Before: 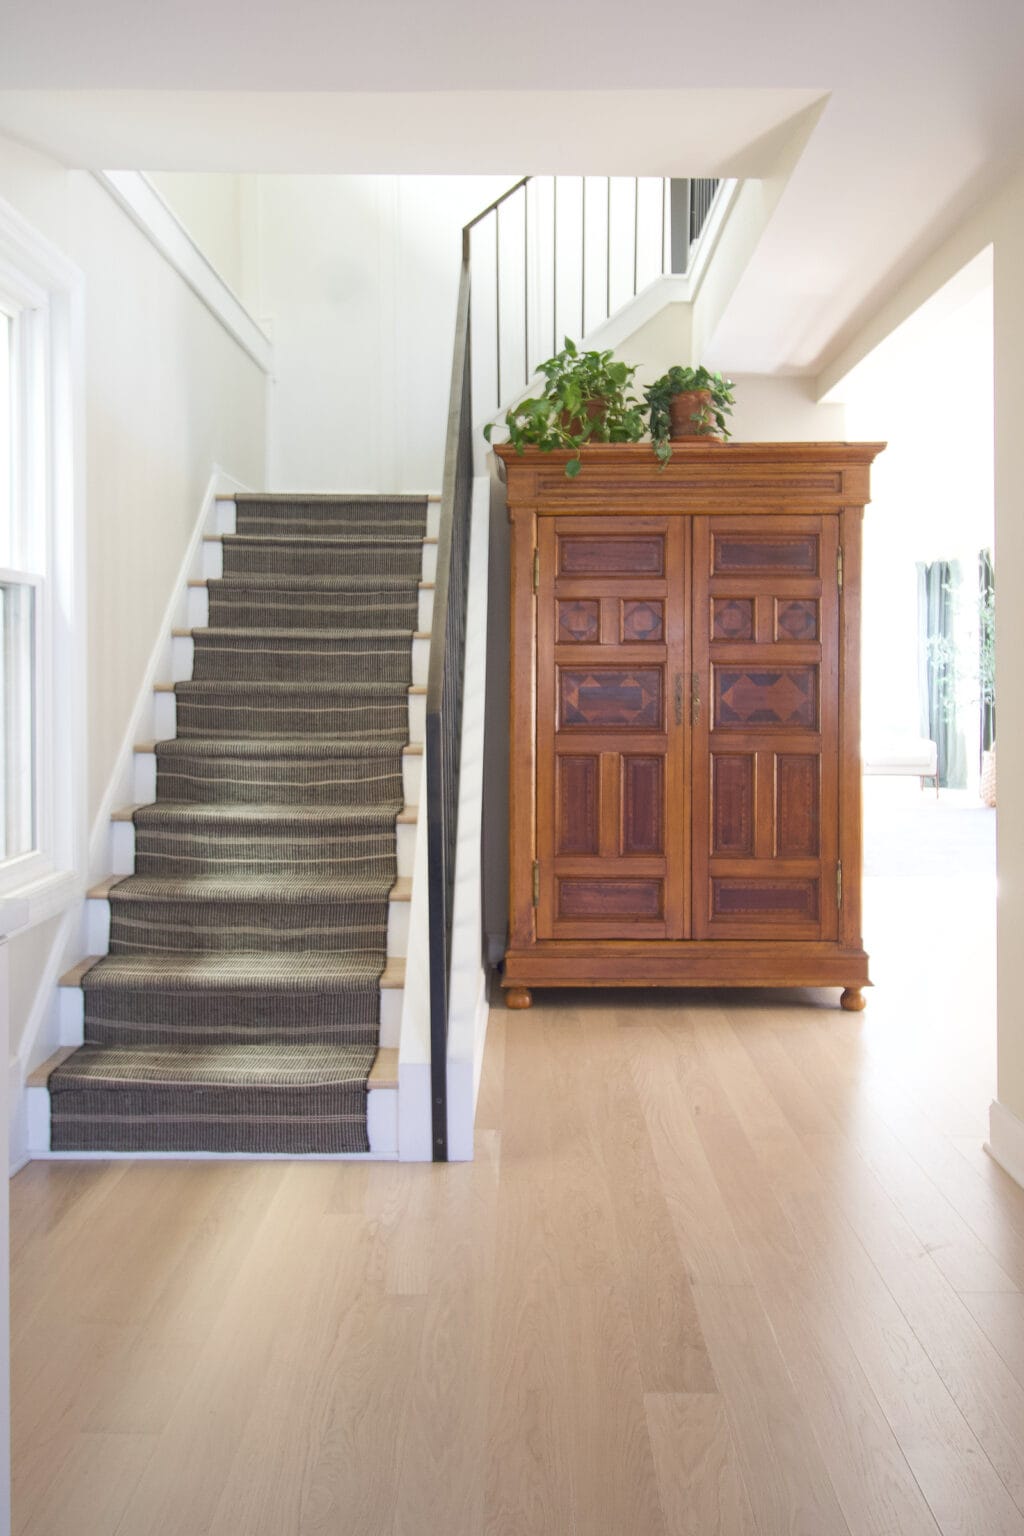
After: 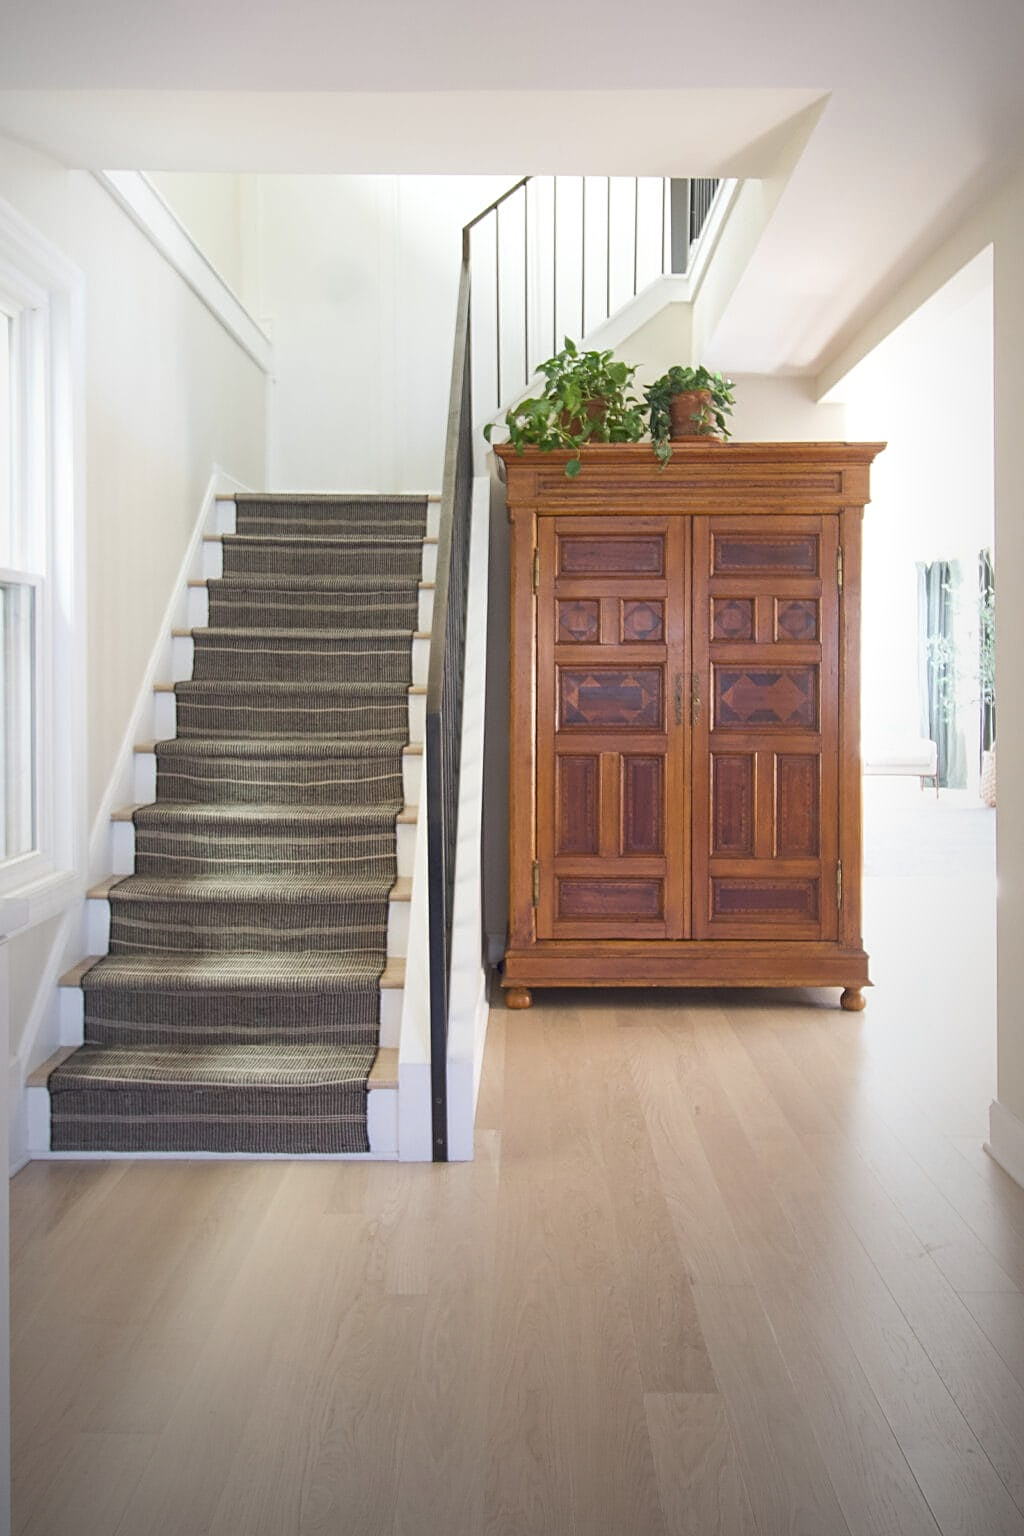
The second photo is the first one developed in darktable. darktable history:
sharpen: on, module defaults
vignetting: fall-off start 72.14%, fall-off radius 108.07%, brightness -0.713, saturation -0.488, center (-0.054, -0.359), width/height ratio 0.729
